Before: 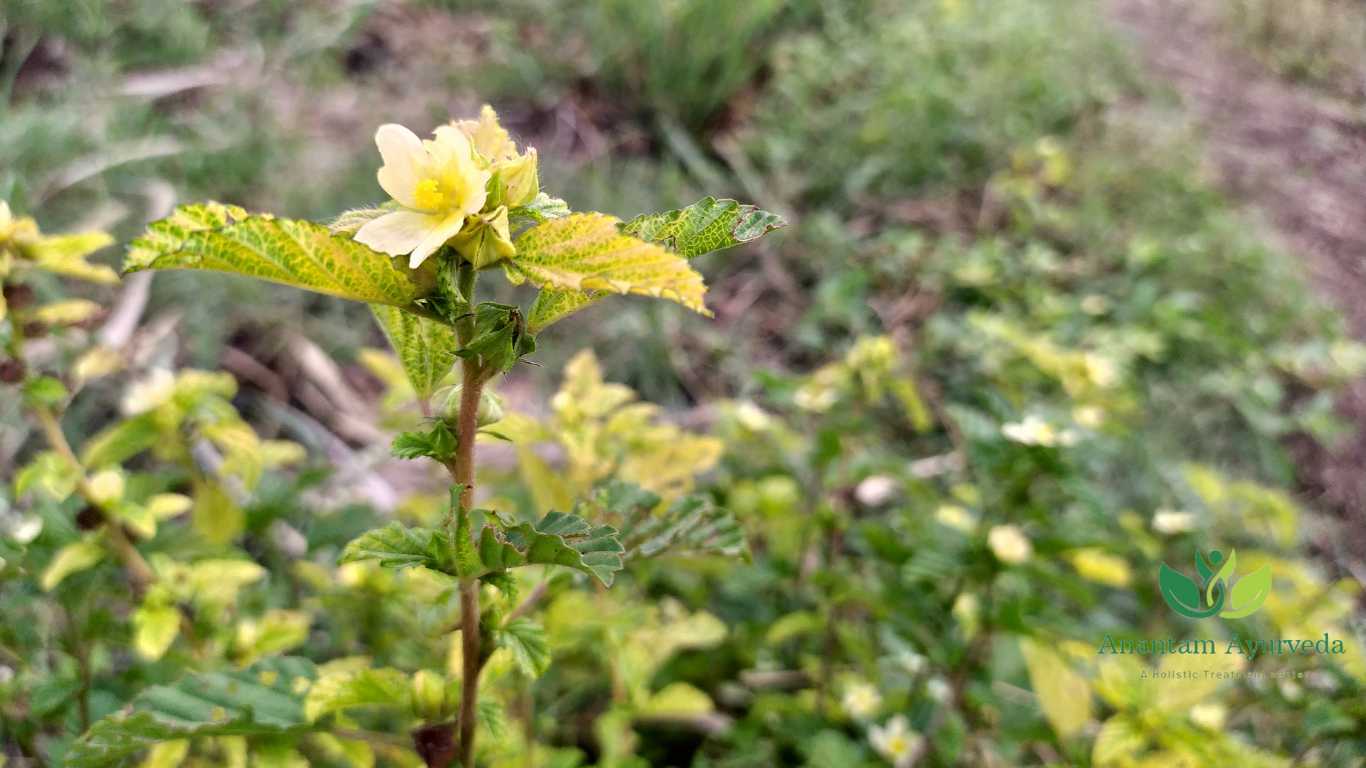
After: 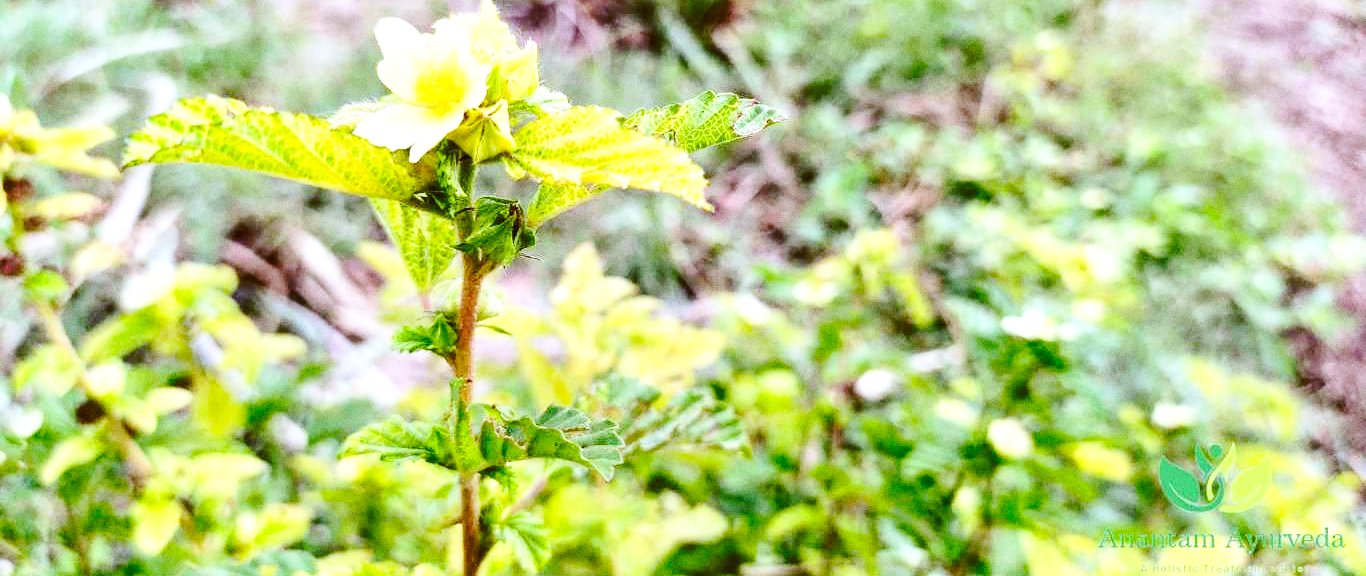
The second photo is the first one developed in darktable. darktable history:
base curve: curves: ch0 [(0, 0) (0.032, 0.037) (0.105, 0.228) (0.435, 0.76) (0.856, 0.983) (1, 1)], preserve colors none
local contrast: on, module defaults
color correction: highlights a* -0.482, highlights b* 0.161, shadows a* 4.66, shadows b* 20.72
grain: coarseness 0.09 ISO
white balance: red 0.924, blue 1.095
contrast brightness saturation: contrast 0.2, brightness 0.16, saturation 0.22
rotate and perspective: crop left 0, crop top 0
crop: top 13.819%, bottom 11.169%
